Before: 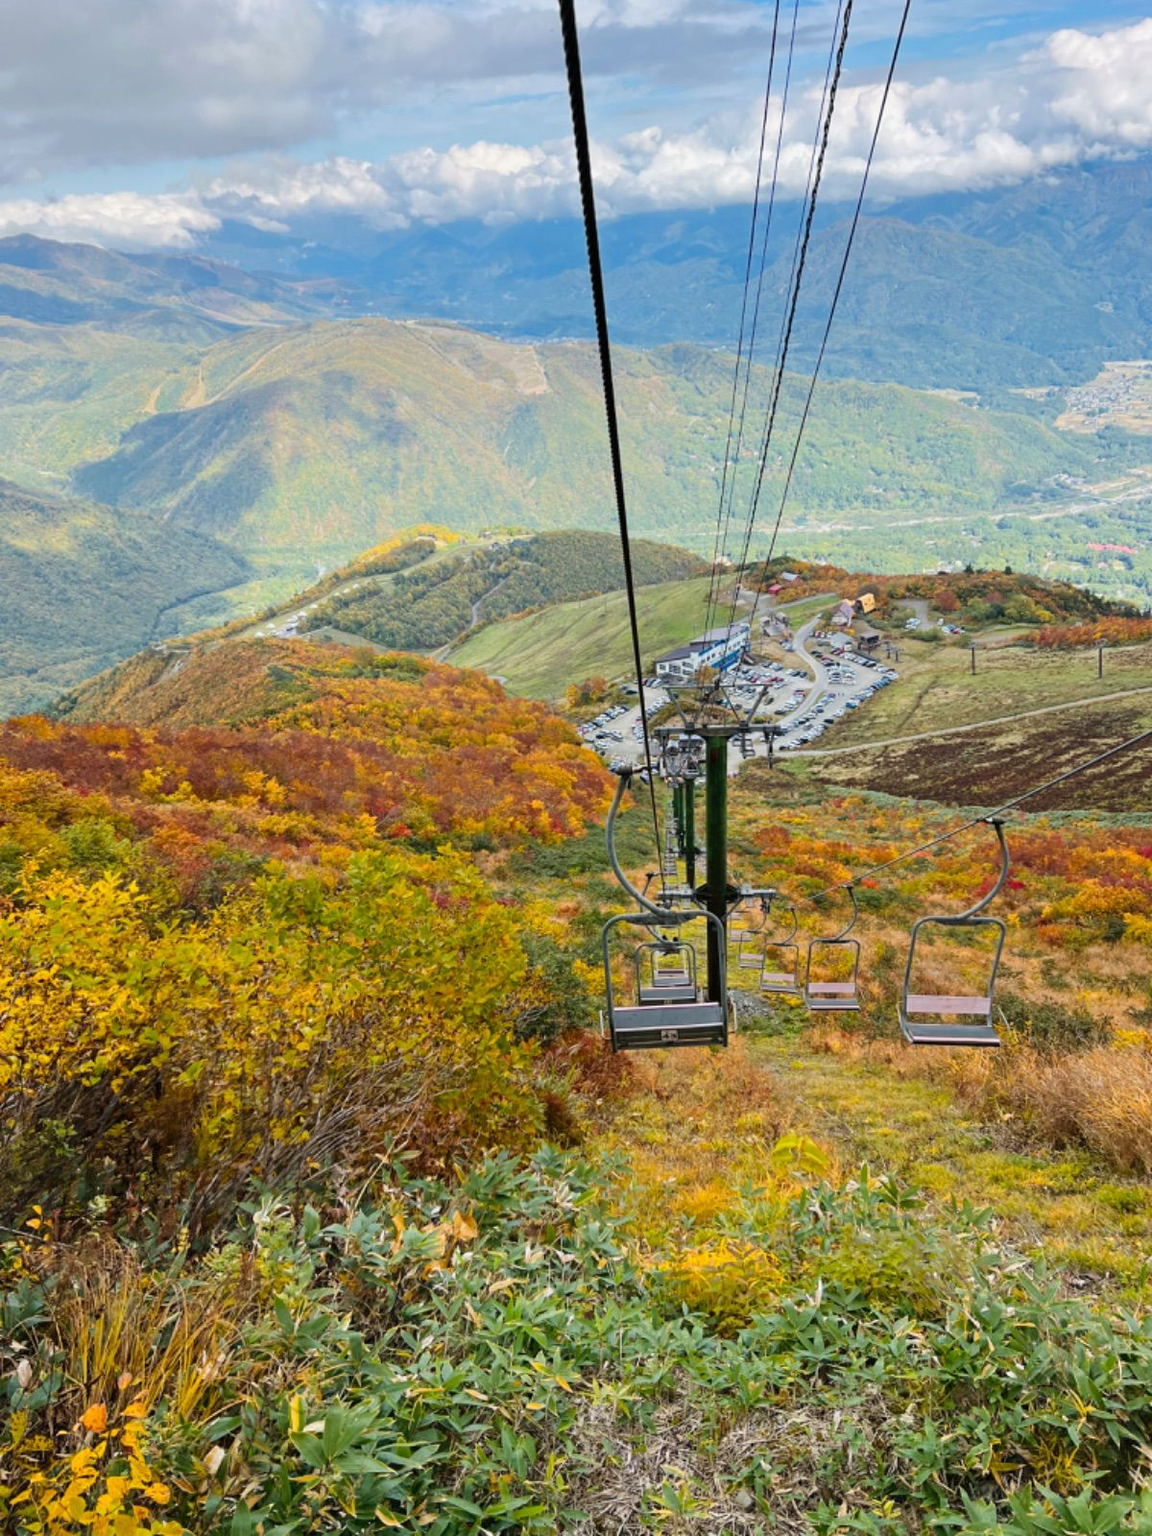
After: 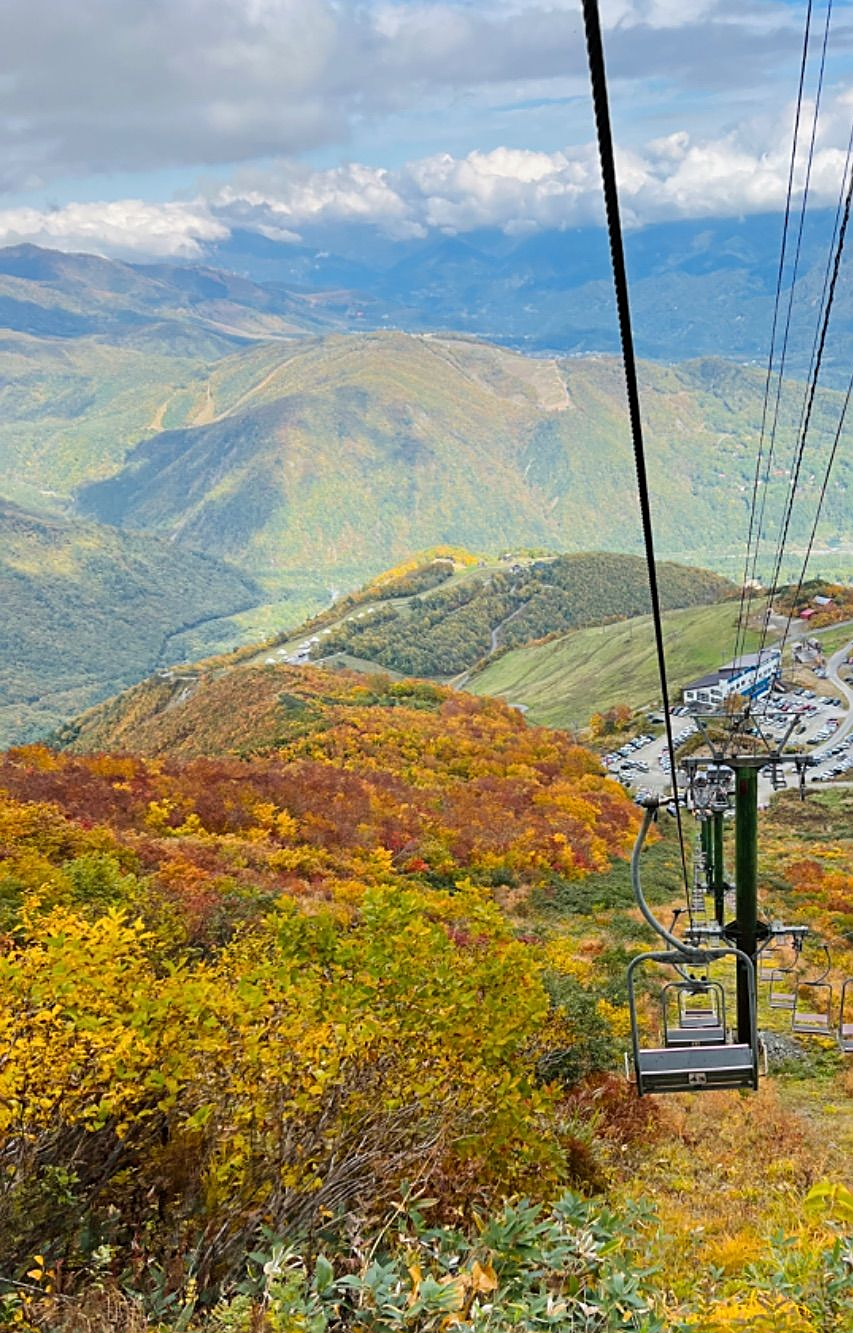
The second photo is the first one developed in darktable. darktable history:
sharpen: on, module defaults
crop: right 28.885%, bottom 16.626%
